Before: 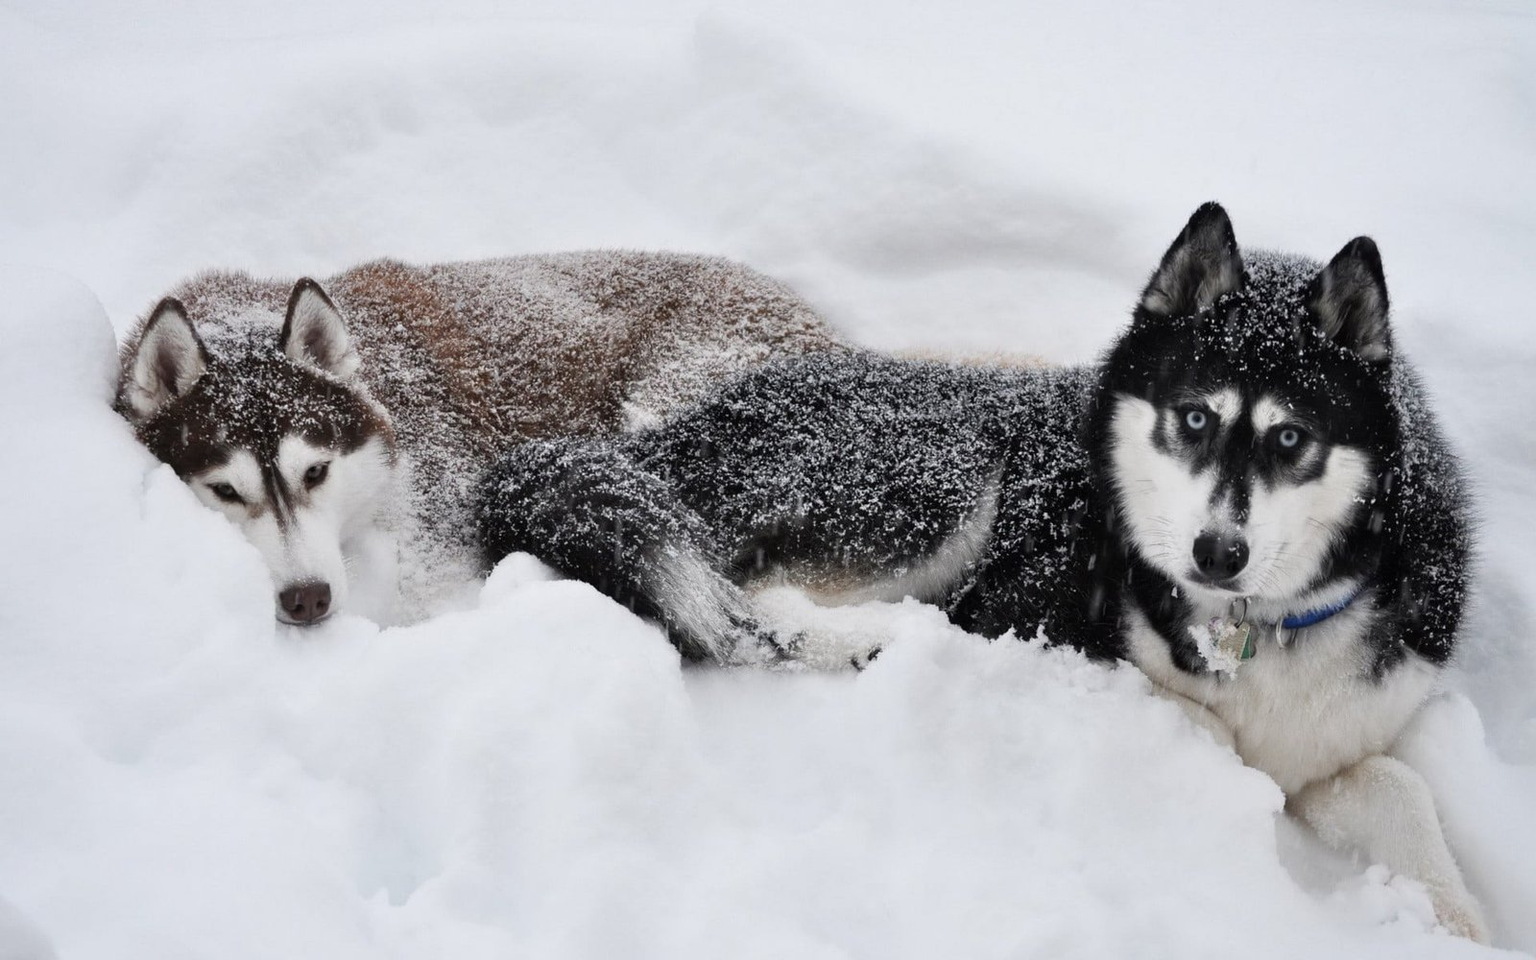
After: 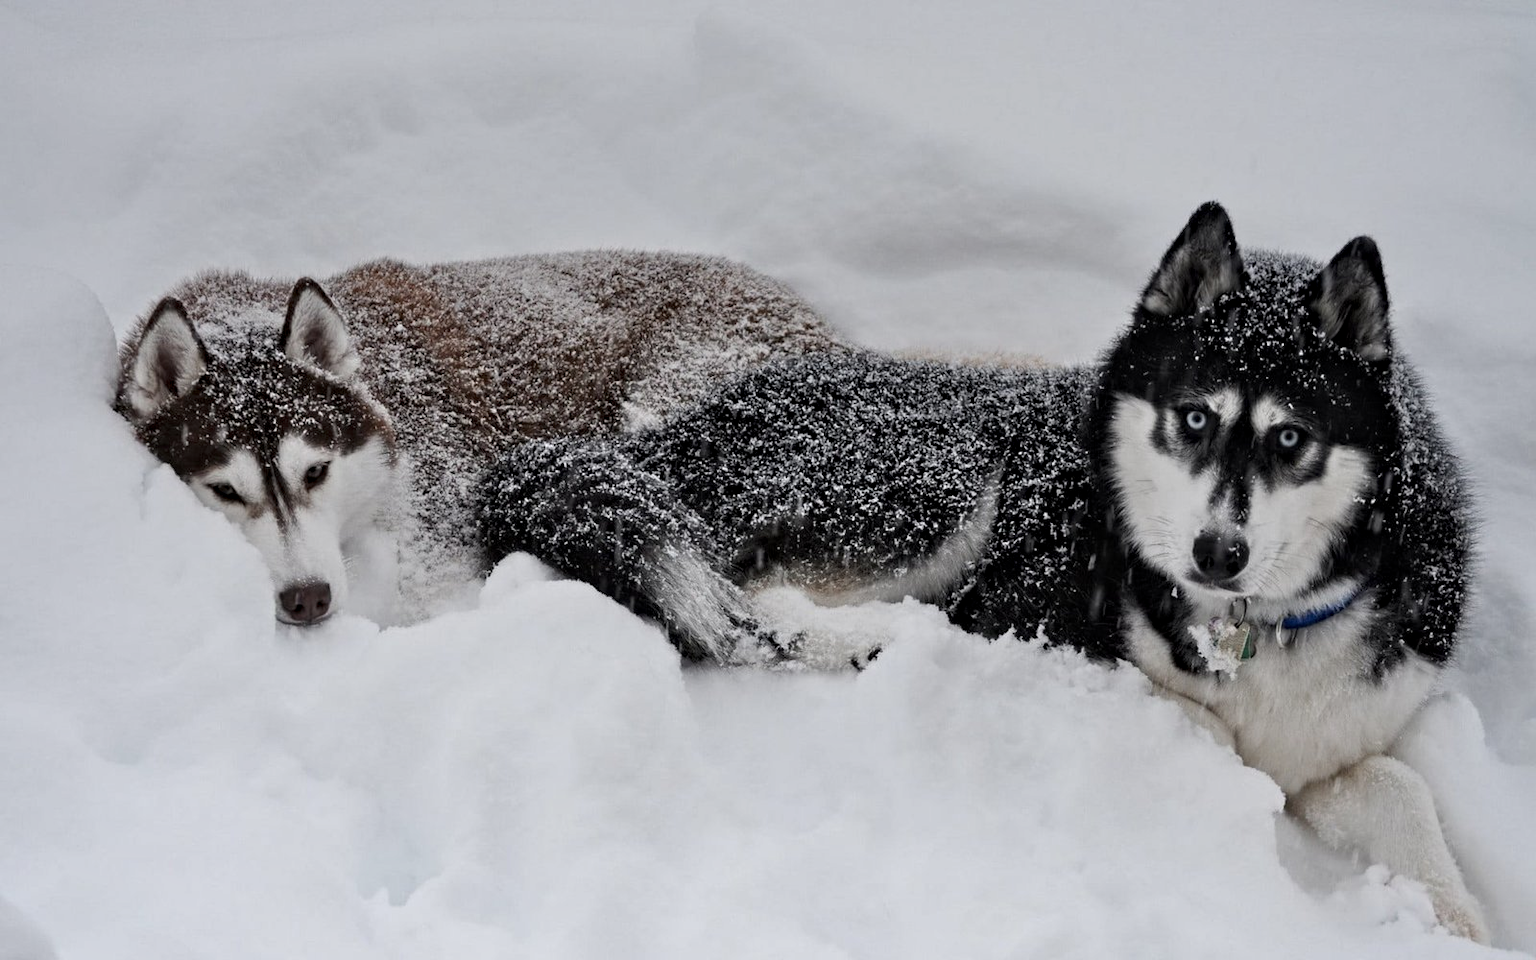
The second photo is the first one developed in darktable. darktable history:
graduated density: rotation 5.63°, offset 76.9
contrast equalizer: y [[0.5, 0.501, 0.525, 0.597, 0.58, 0.514], [0.5 ×6], [0.5 ×6], [0 ×6], [0 ×6]]
